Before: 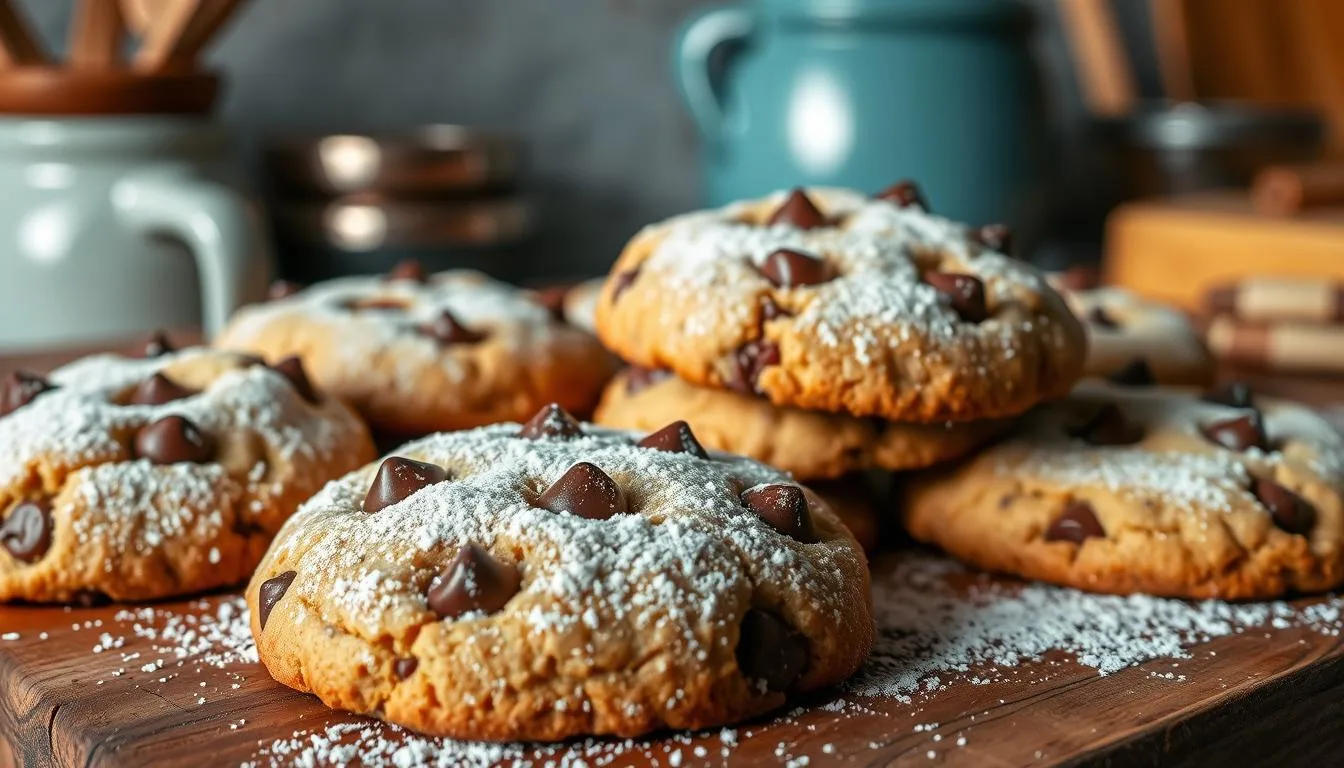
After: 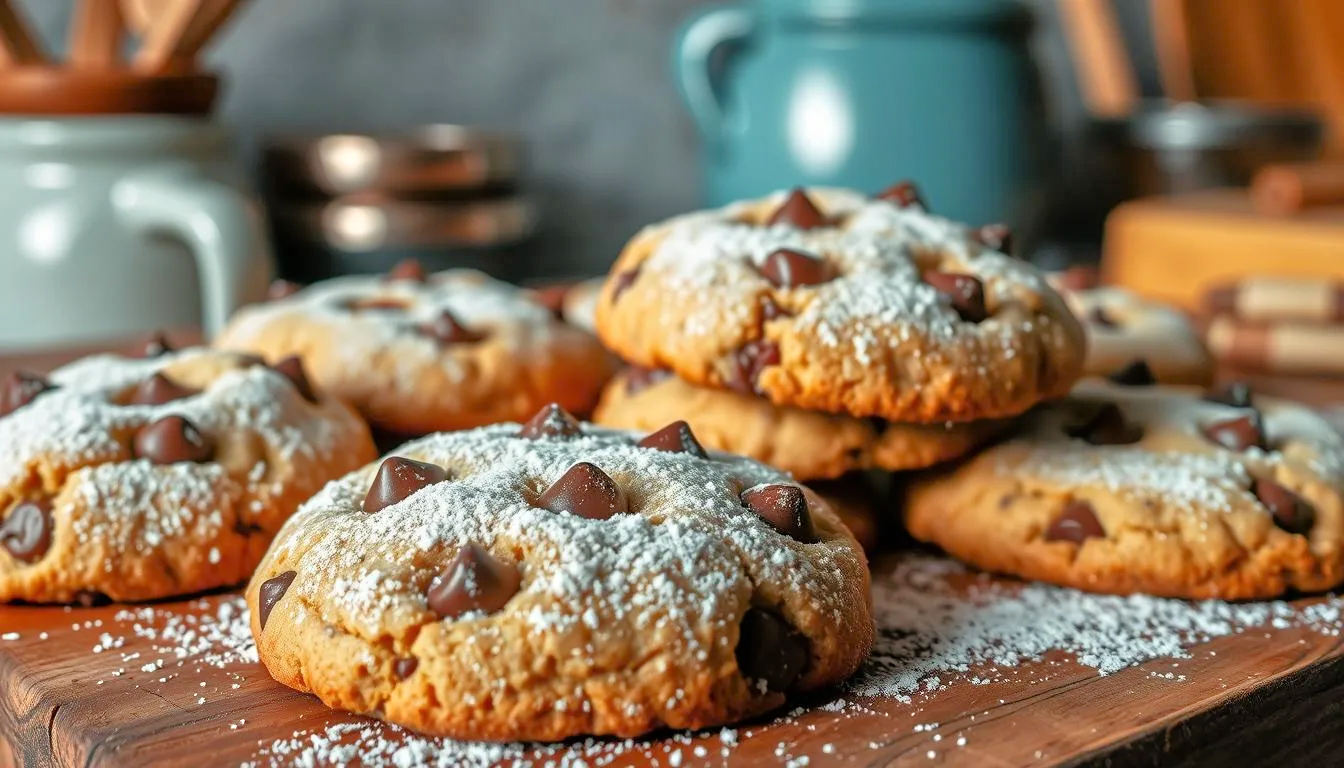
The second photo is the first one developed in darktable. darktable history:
tone equalizer: -7 EV 0.165 EV, -6 EV 0.575 EV, -5 EV 1.15 EV, -4 EV 1.32 EV, -3 EV 1.12 EV, -2 EV 0.6 EV, -1 EV 0.147 EV
levels: black 0.105%
